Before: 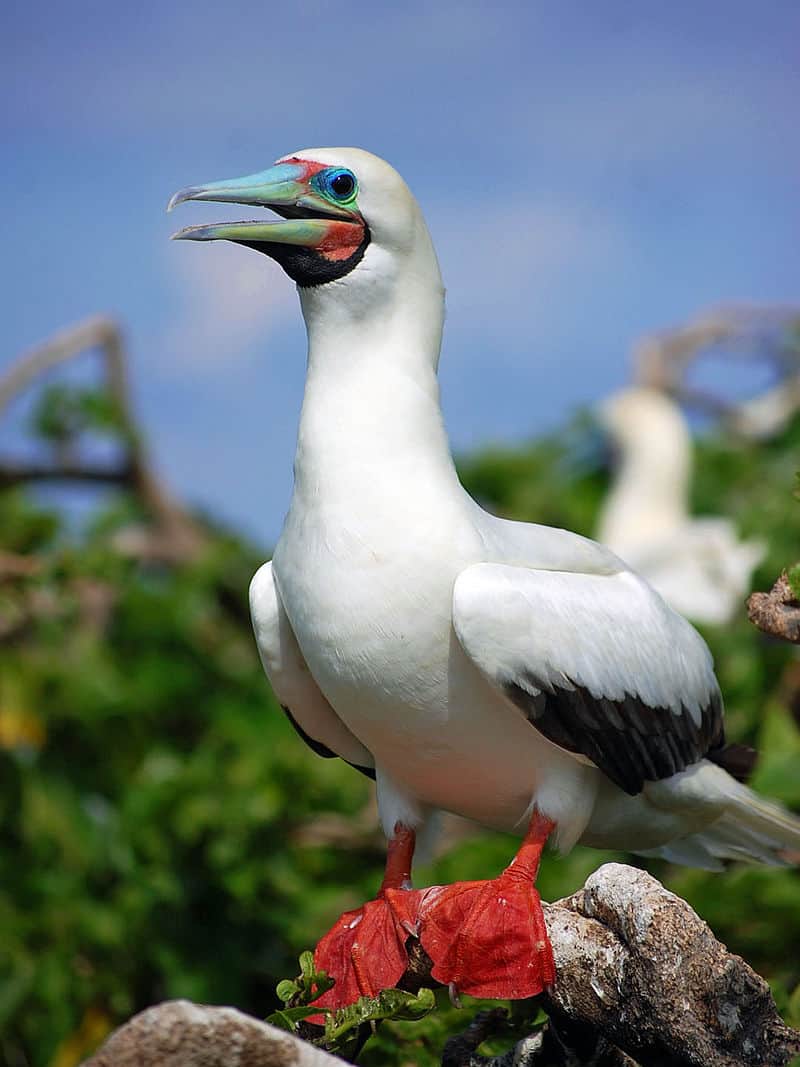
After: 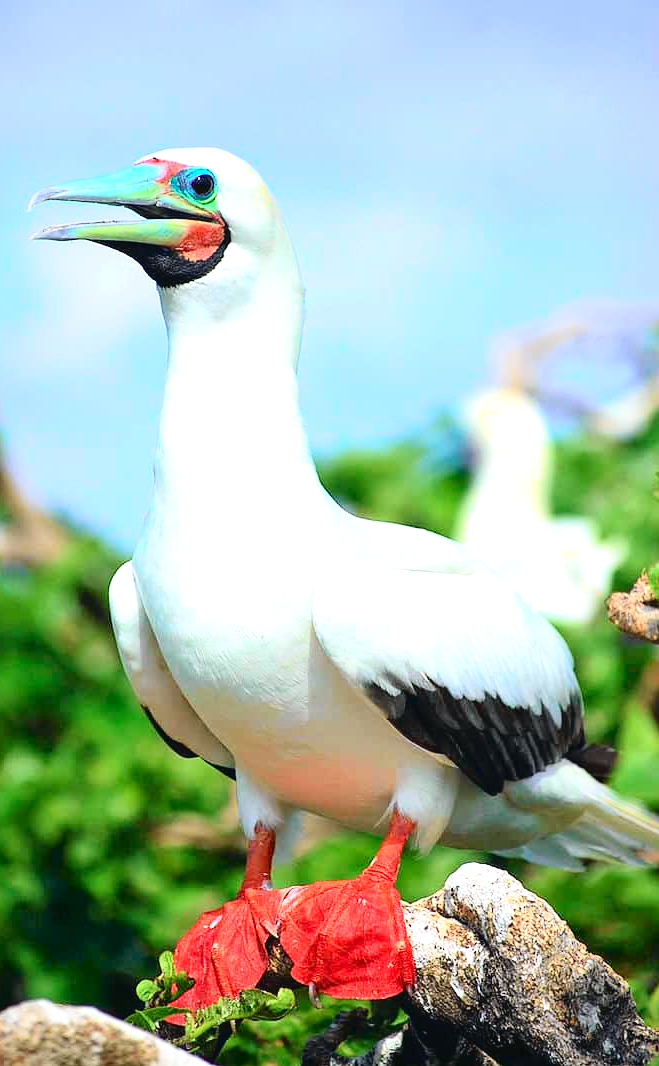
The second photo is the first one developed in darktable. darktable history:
crop: left 17.582%, bottom 0.031%
white balance: red 0.982, blue 1.018
exposure: black level correction 0, exposure 1.379 EV, compensate exposure bias true, compensate highlight preservation false
tone curve: curves: ch0 [(0, 0.022) (0.114, 0.088) (0.282, 0.316) (0.446, 0.511) (0.613, 0.693) (0.786, 0.843) (0.999, 0.949)]; ch1 [(0, 0) (0.395, 0.343) (0.463, 0.427) (0.486, 0.474) (0.503, 0.5) (0.535, 0.522) (0.555, 0.566) (0.594, 0.614) (0.755, 0.793) (1, 1)]; ch2 [(0, 0) (0.369, 0.388) (0.449, 0.431) (0.501, 0.5) (0.528, 0.517) (0.561, 0.59) (0.612, 0.646) (0.697, 0.721) (1, 1)], color space Lab, independent channels, preserve colors none
